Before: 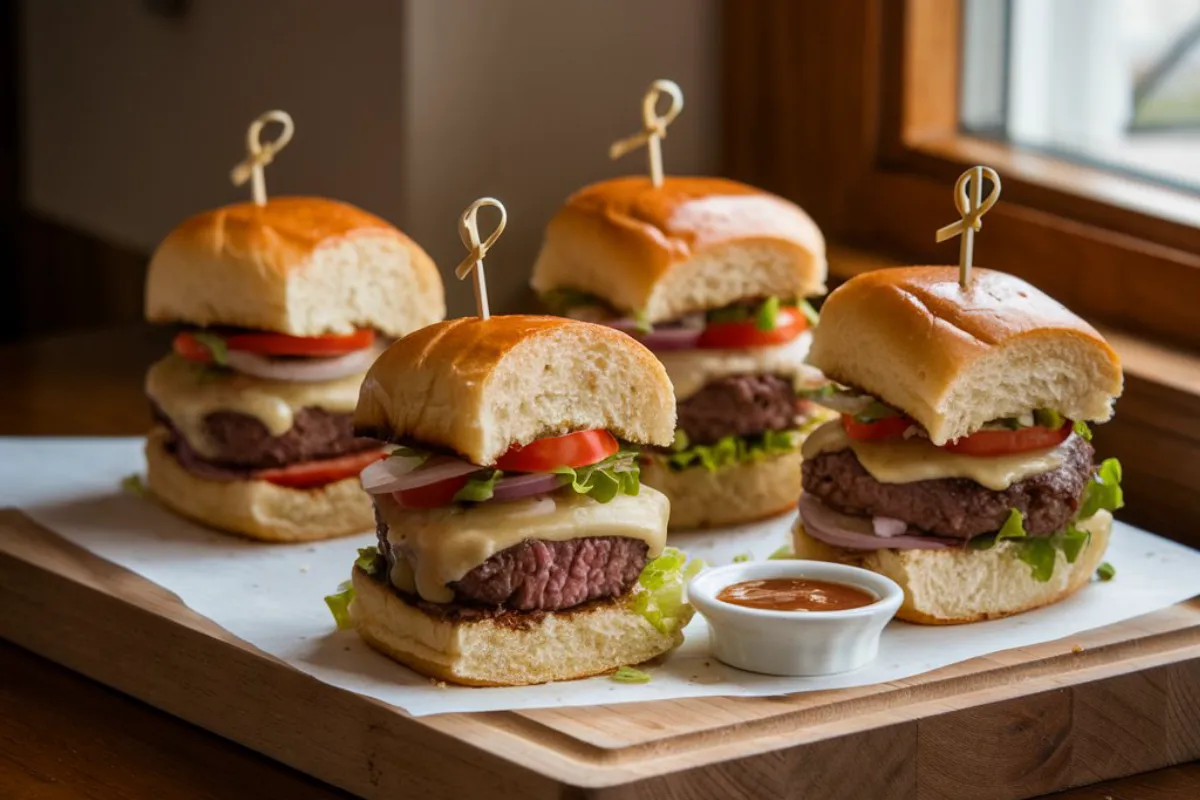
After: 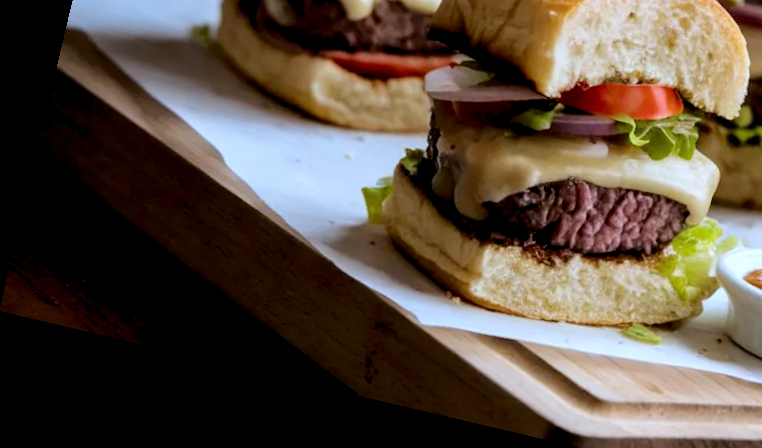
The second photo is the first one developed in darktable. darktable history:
white balance: red 0.926, green 1.003, blue 1.133
crop: top 44.483%, right 43.593%, bottom 12.892%
fill light: exposure -2 EV, width 8.6
rotate and perspective: rotation 13.27°, automatic cropping off
rgb levels: levels [[0.013, 0.434, 0.89], [0, 0.5, 1], [0, 0.5, 1]]
